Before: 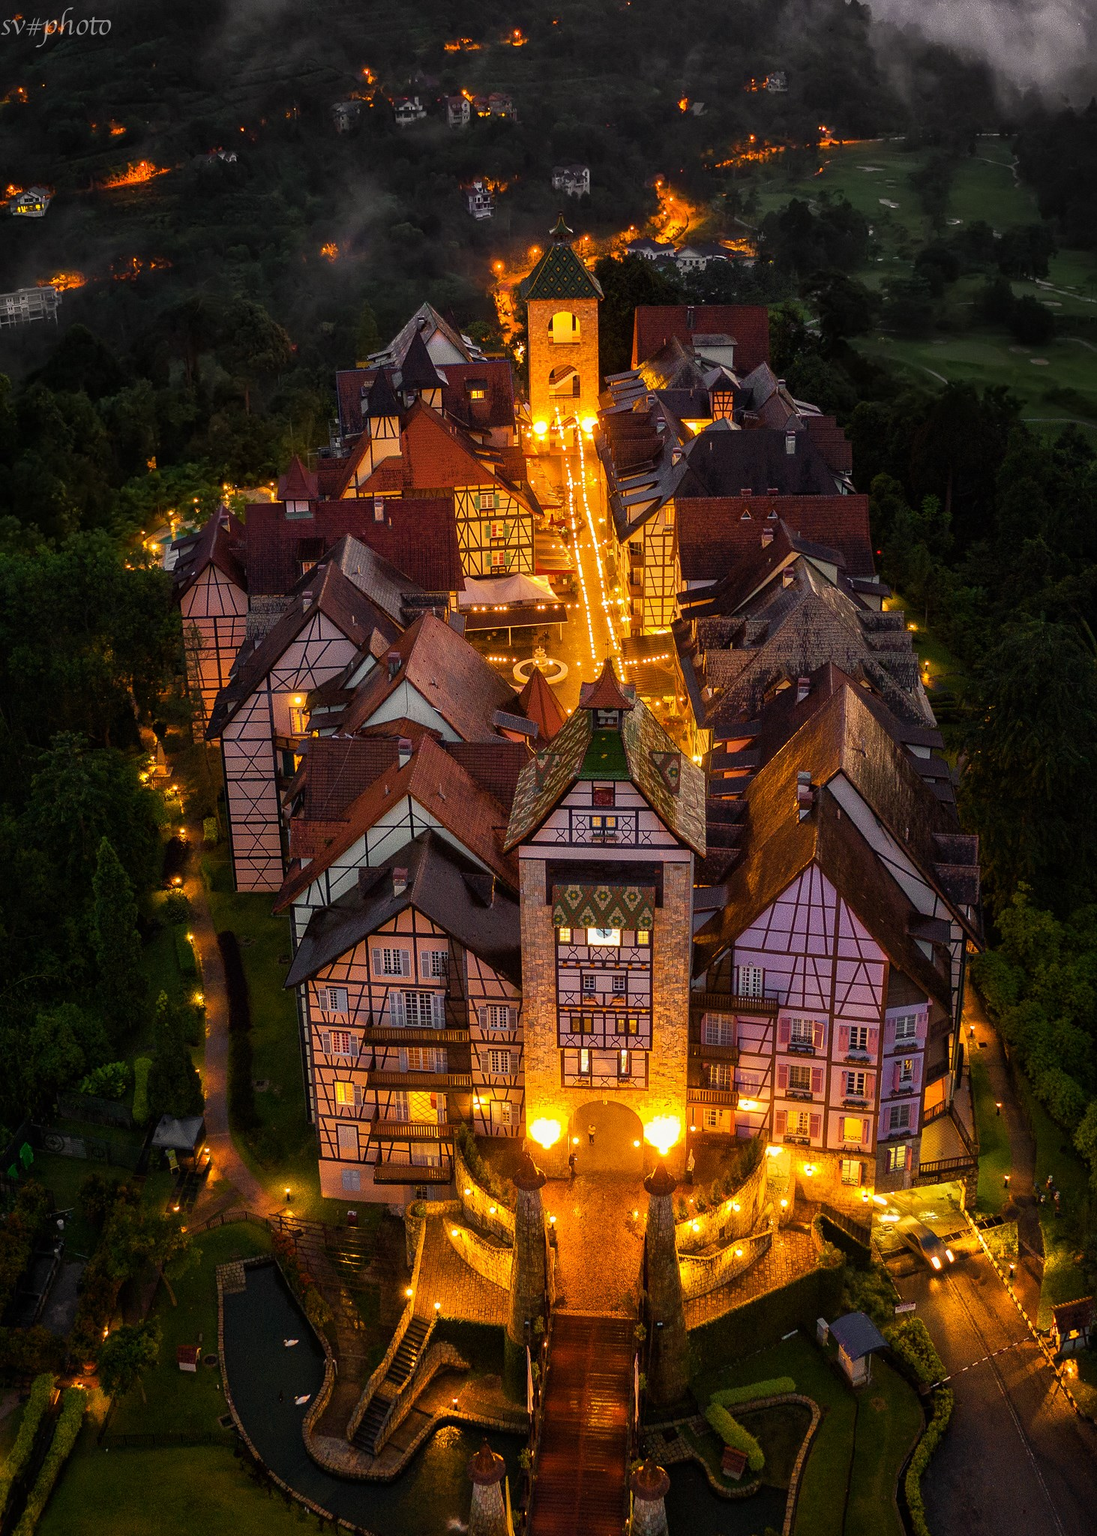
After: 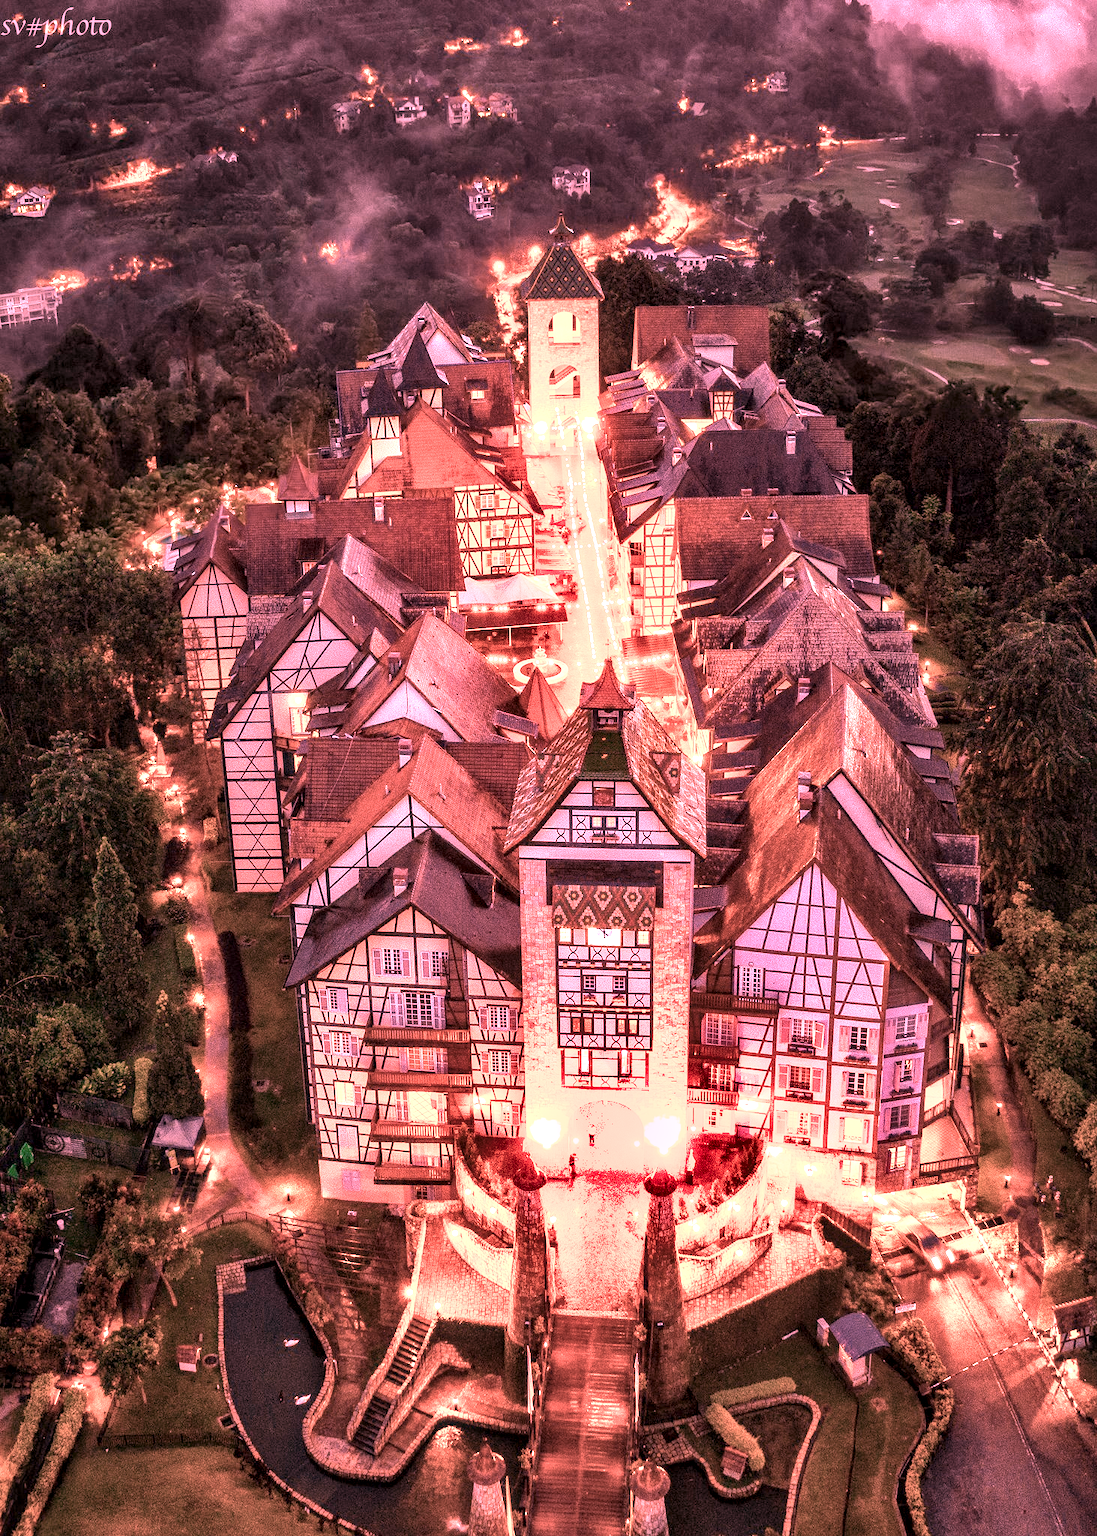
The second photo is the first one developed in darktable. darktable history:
basic adjustments: exposure 0.18 EV, brightness 0.05, saturation -0.32, vibrance 0.13
shadows and highlights: white point adjustment 1, soften with gaussian
white balance: red 2.501, blue 1.528
local contrast: highlights 40%, shadows 60%, detail 136%, midtone range 0.514
